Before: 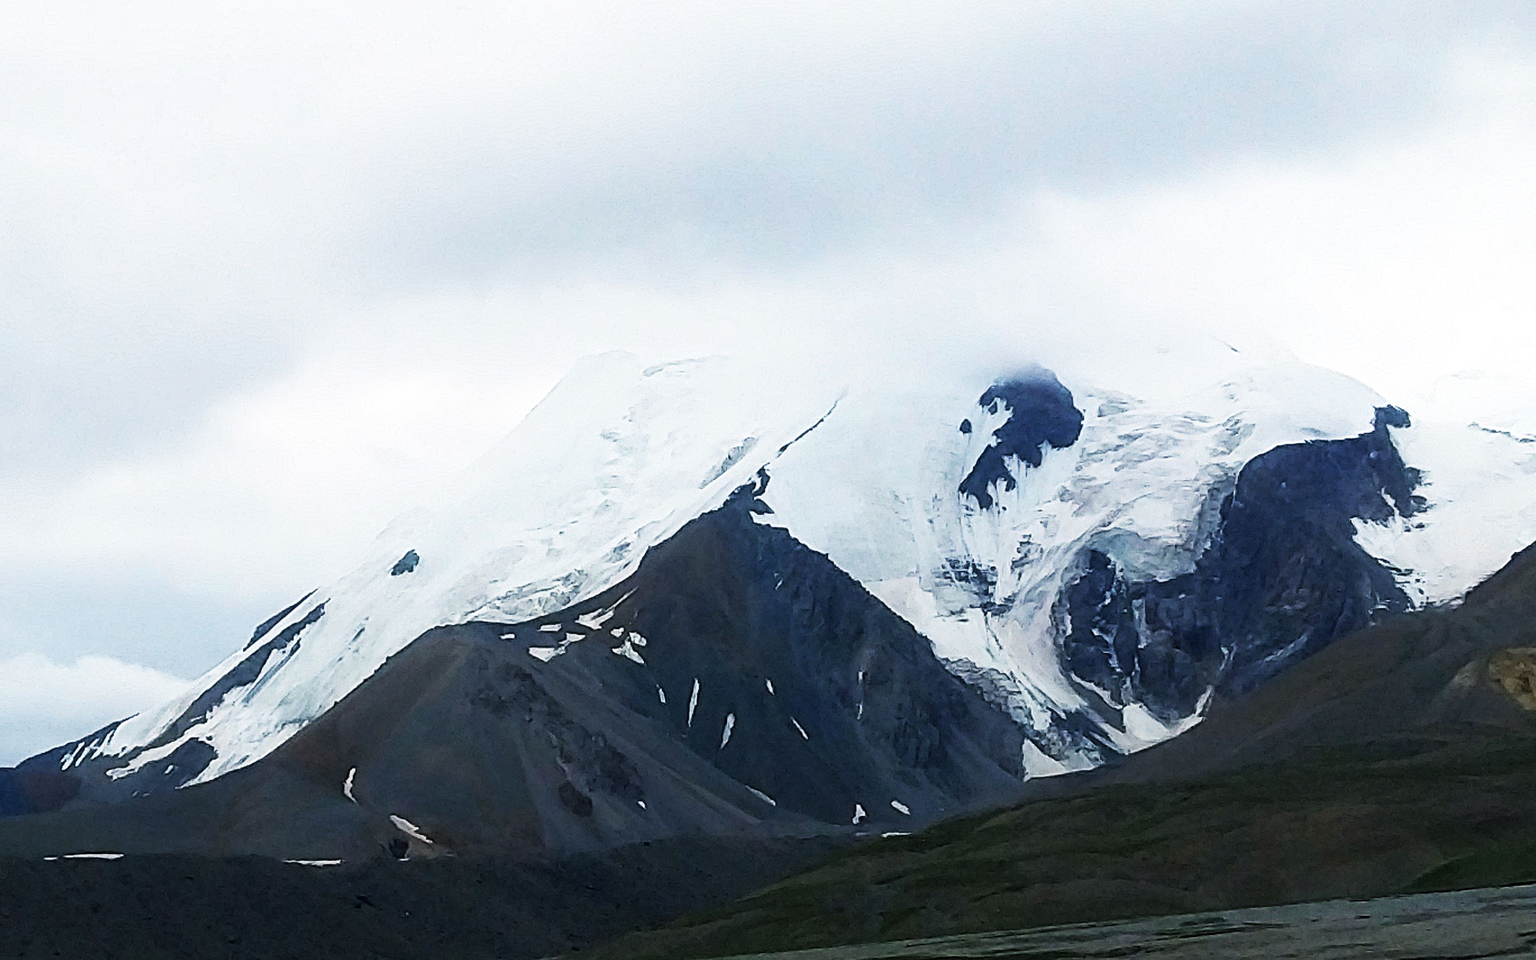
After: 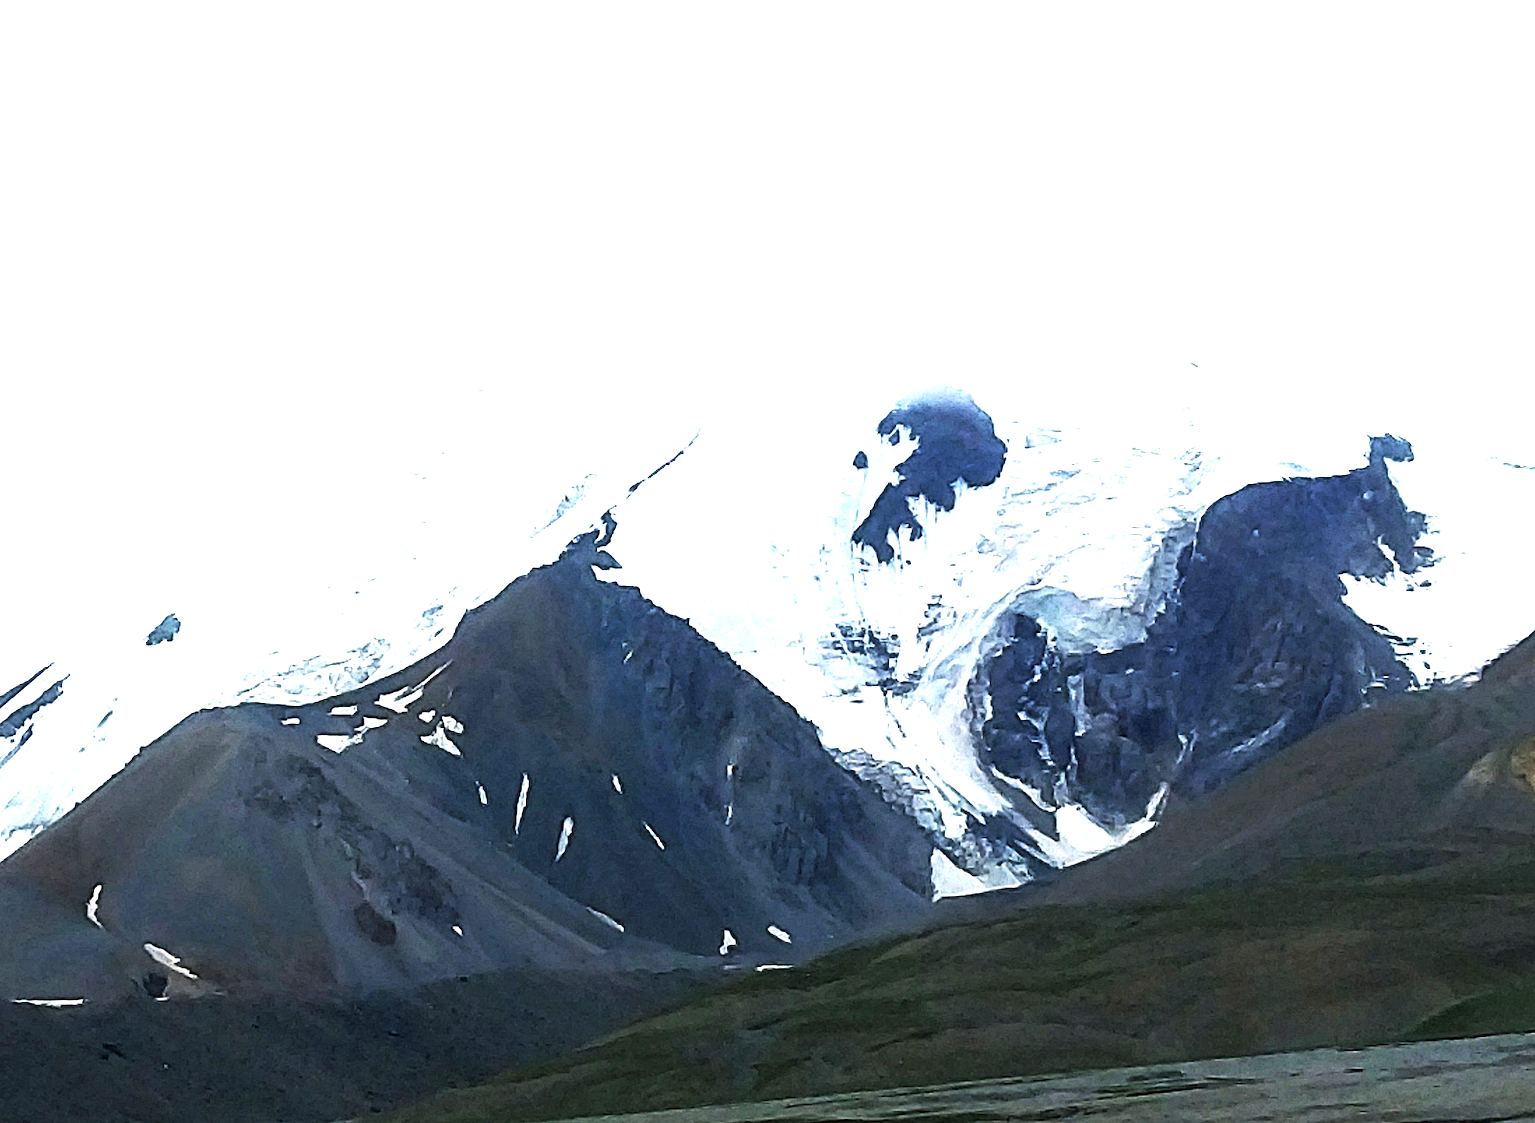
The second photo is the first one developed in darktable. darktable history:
exposure: exposure 1 EV, compensate highlight preservation false
crop and rotate: left 17.852%, top 5.898%, right 1.748%
